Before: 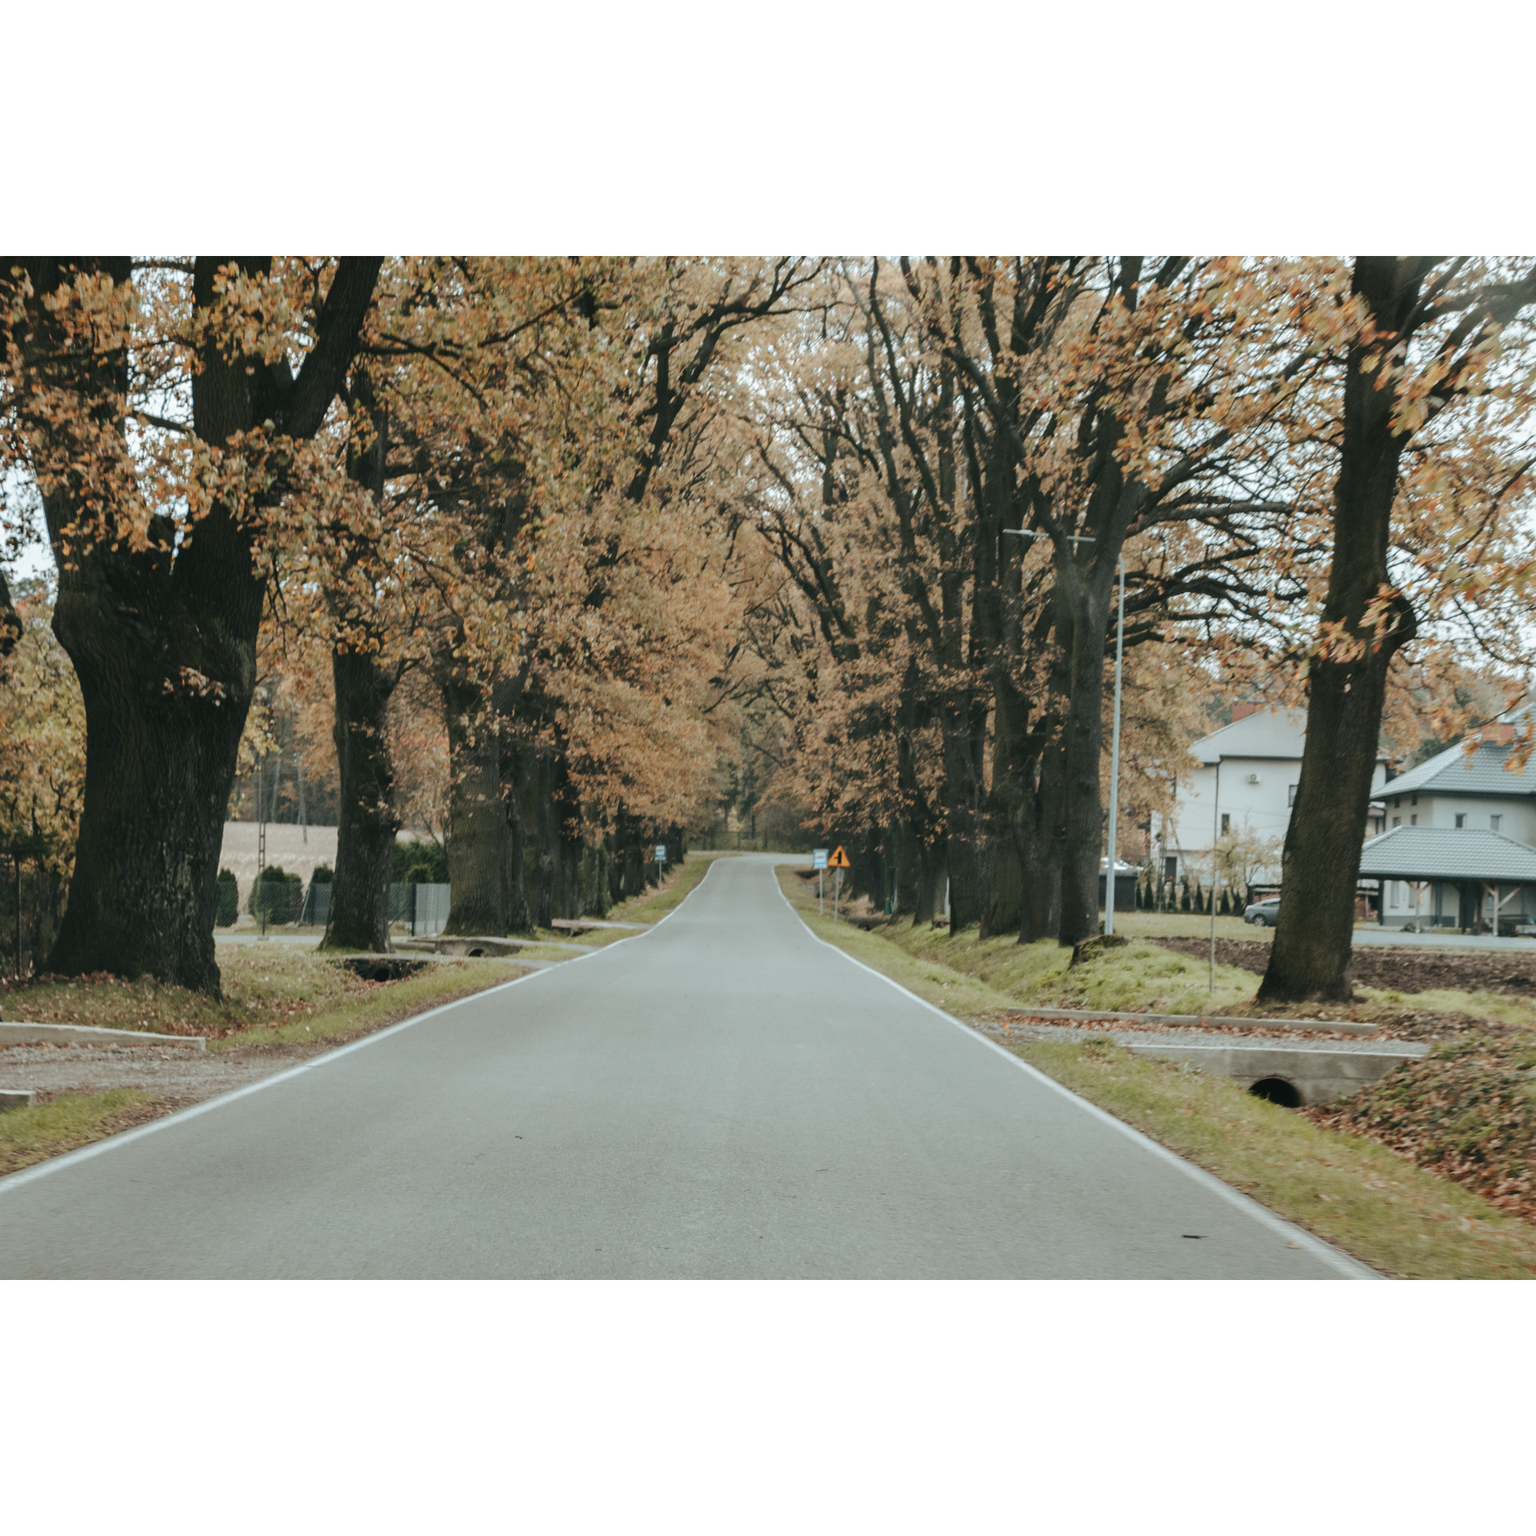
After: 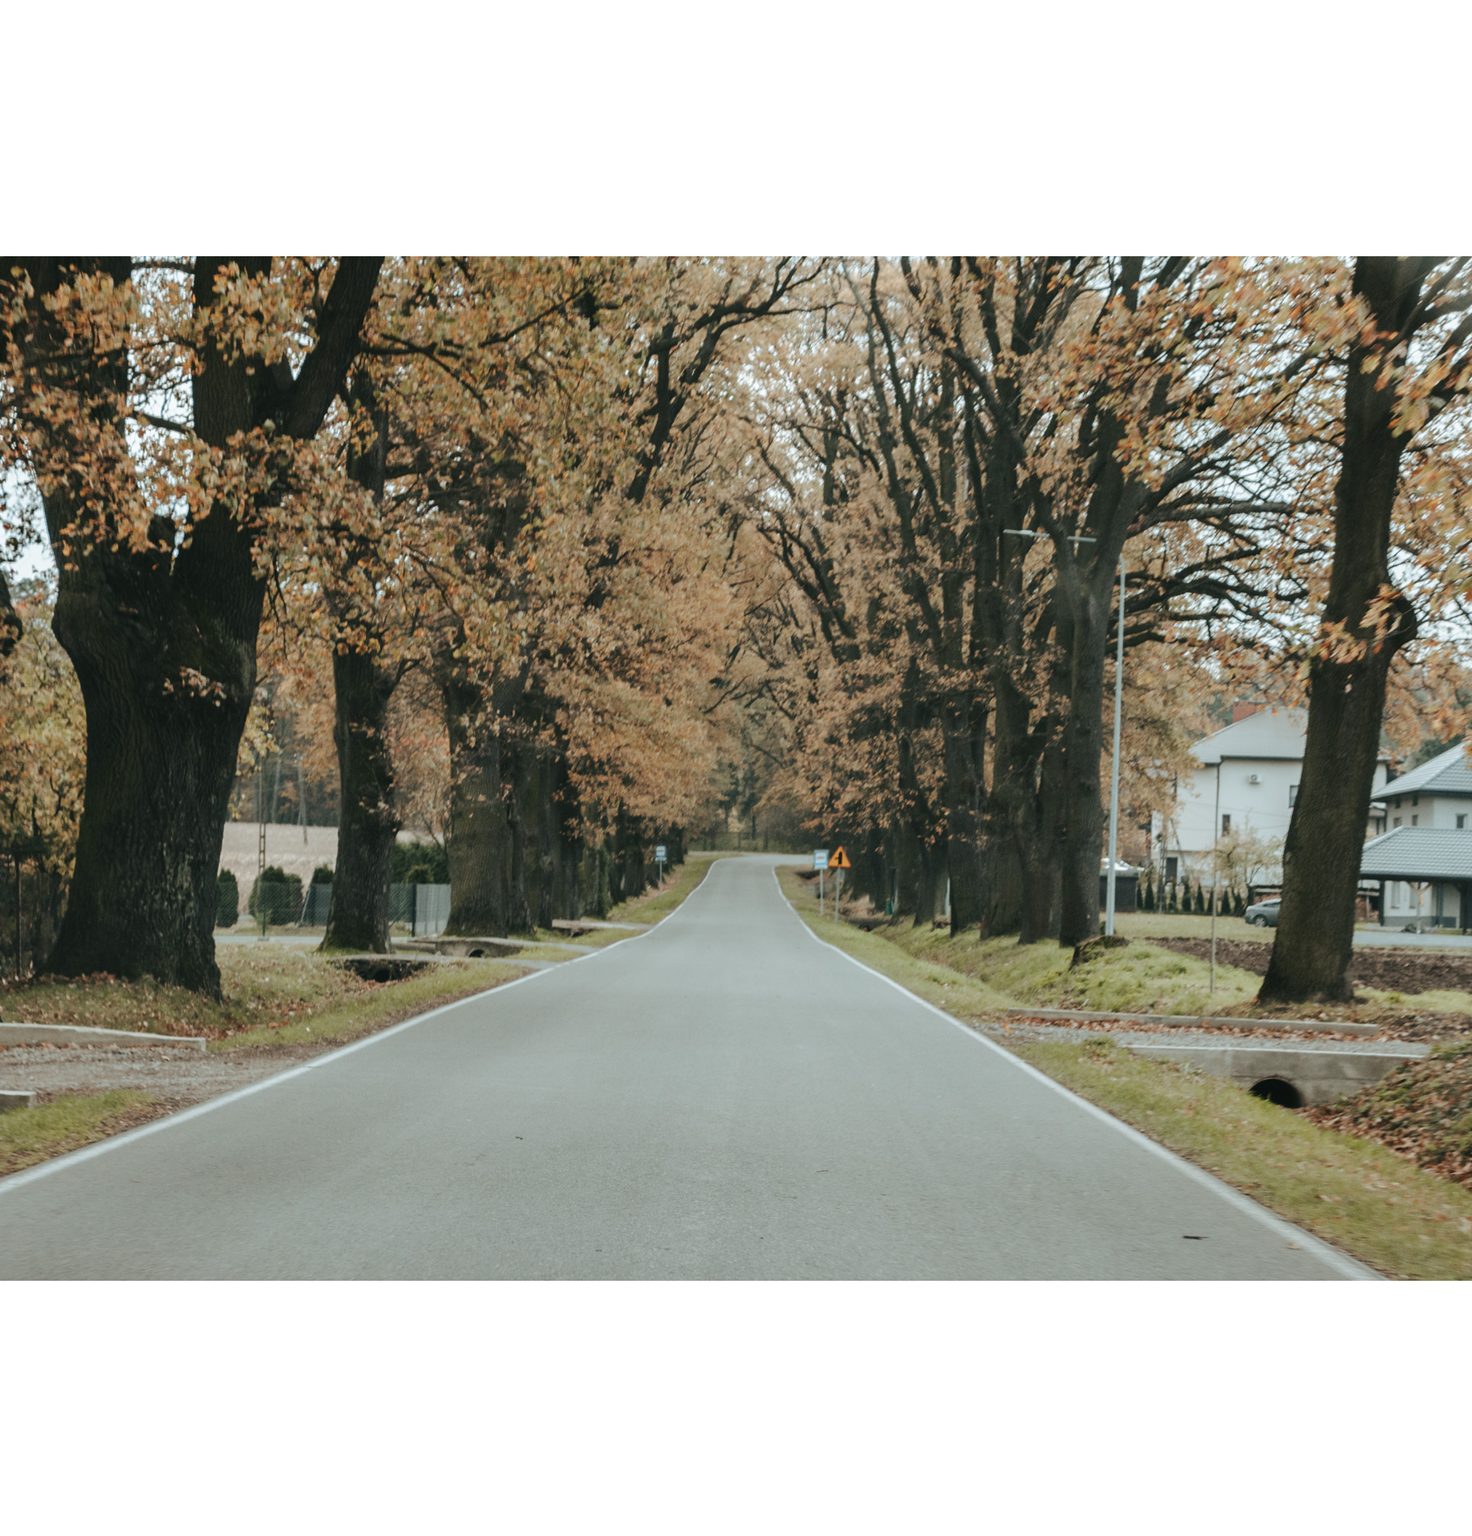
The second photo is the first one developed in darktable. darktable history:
crop: right 4.126%, bottom 0.031%
